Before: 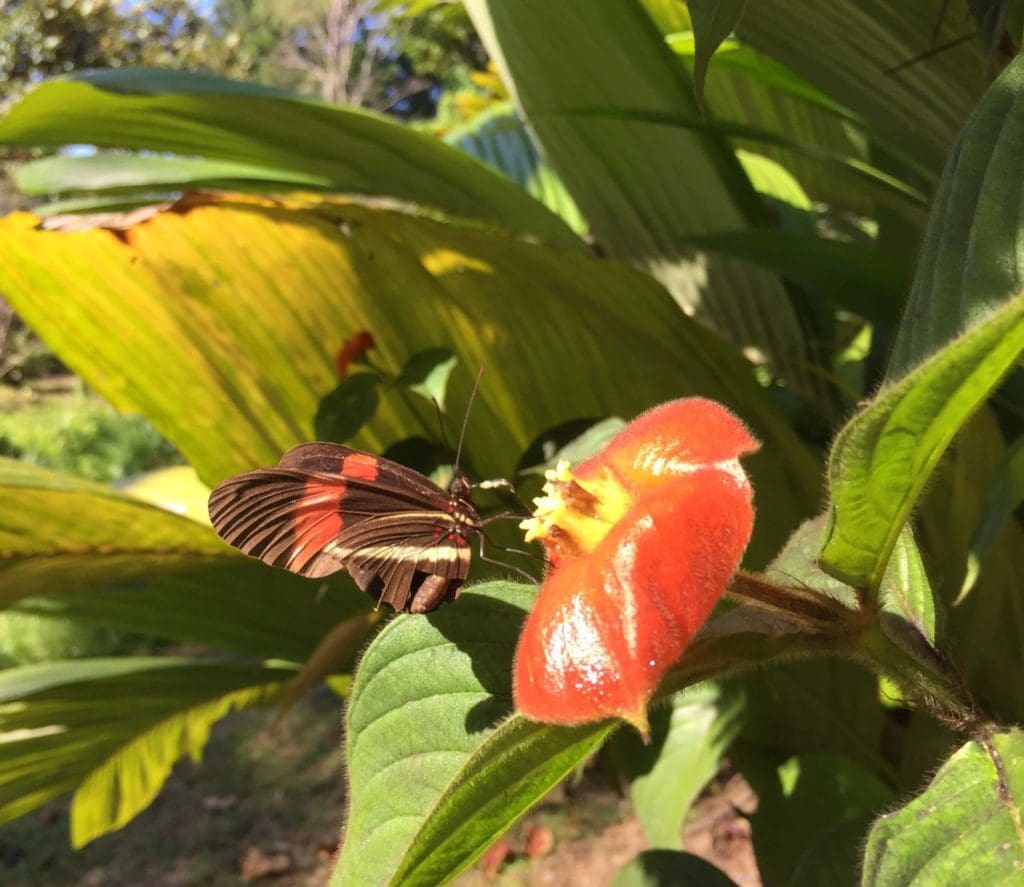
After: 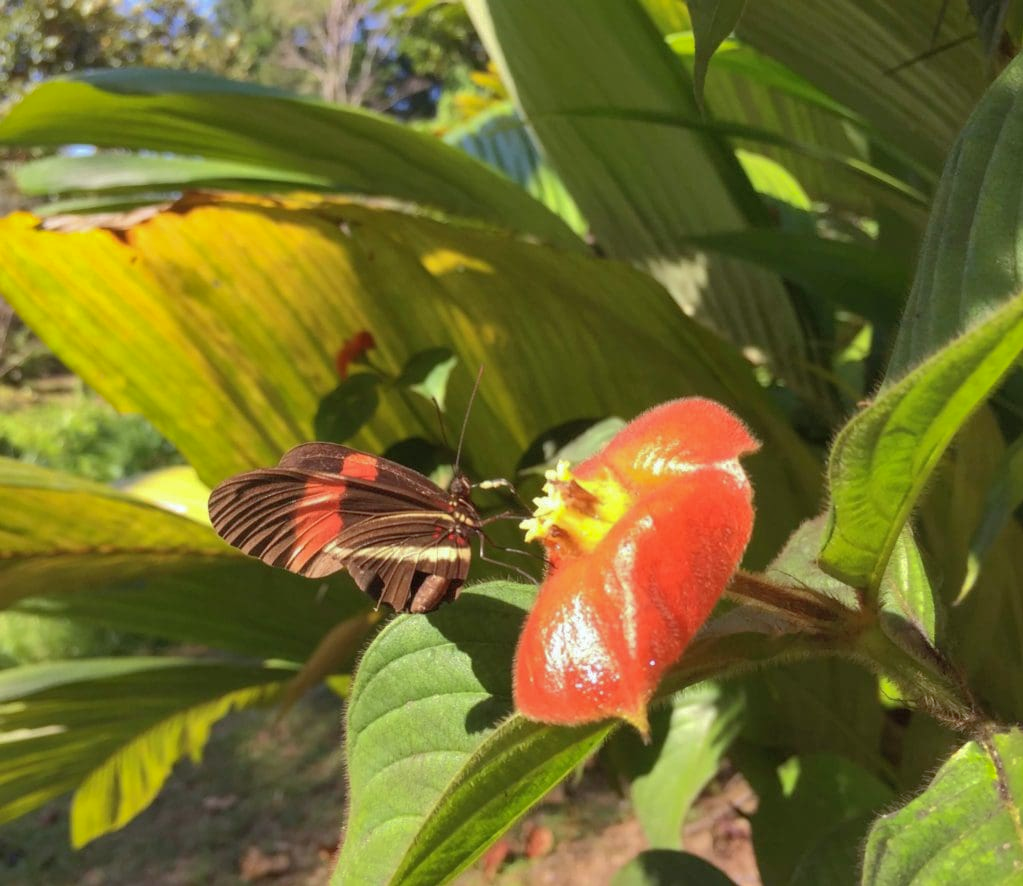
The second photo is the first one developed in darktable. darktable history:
white balance: red 0.982, blue 1.018
shadows and highlights: on, module defaults
